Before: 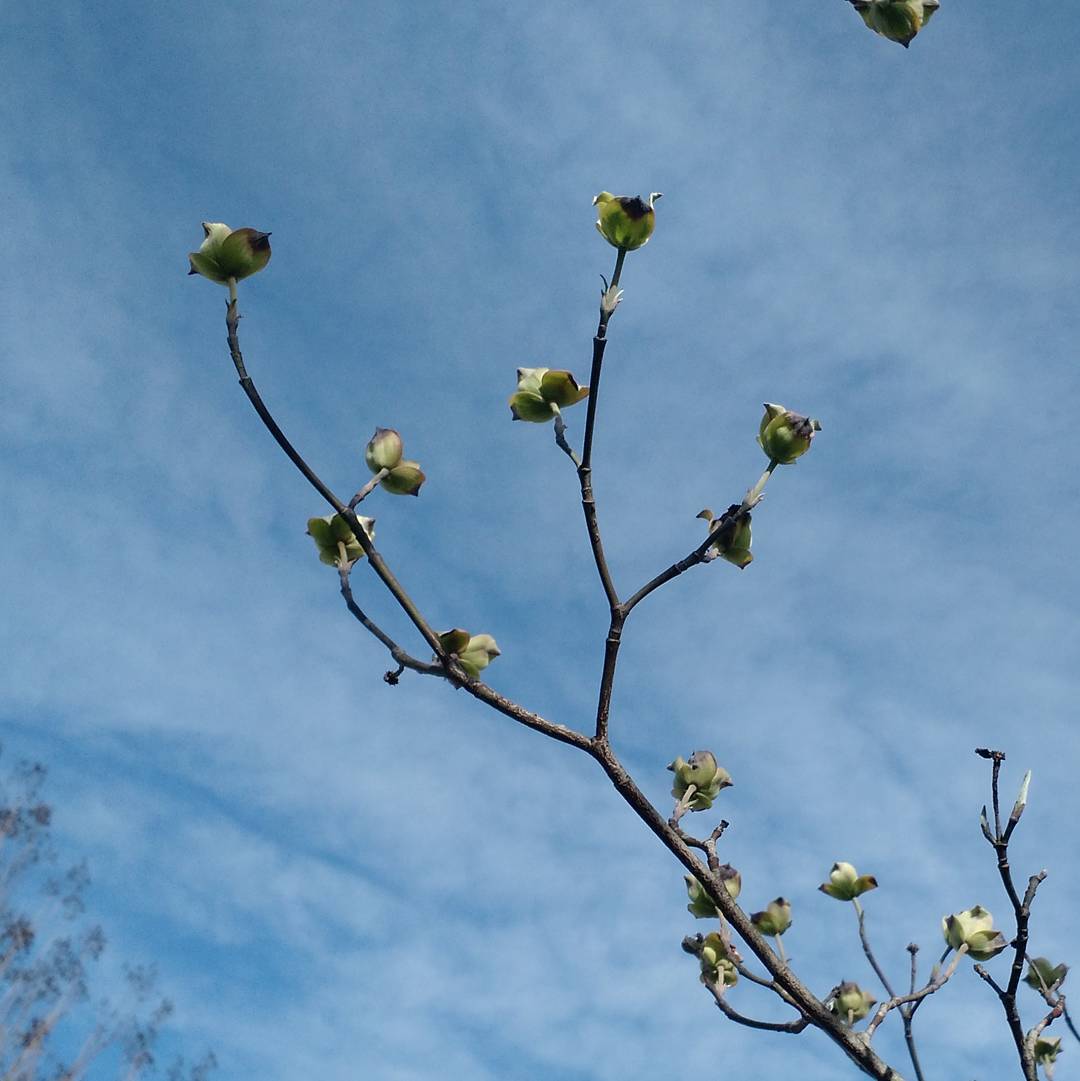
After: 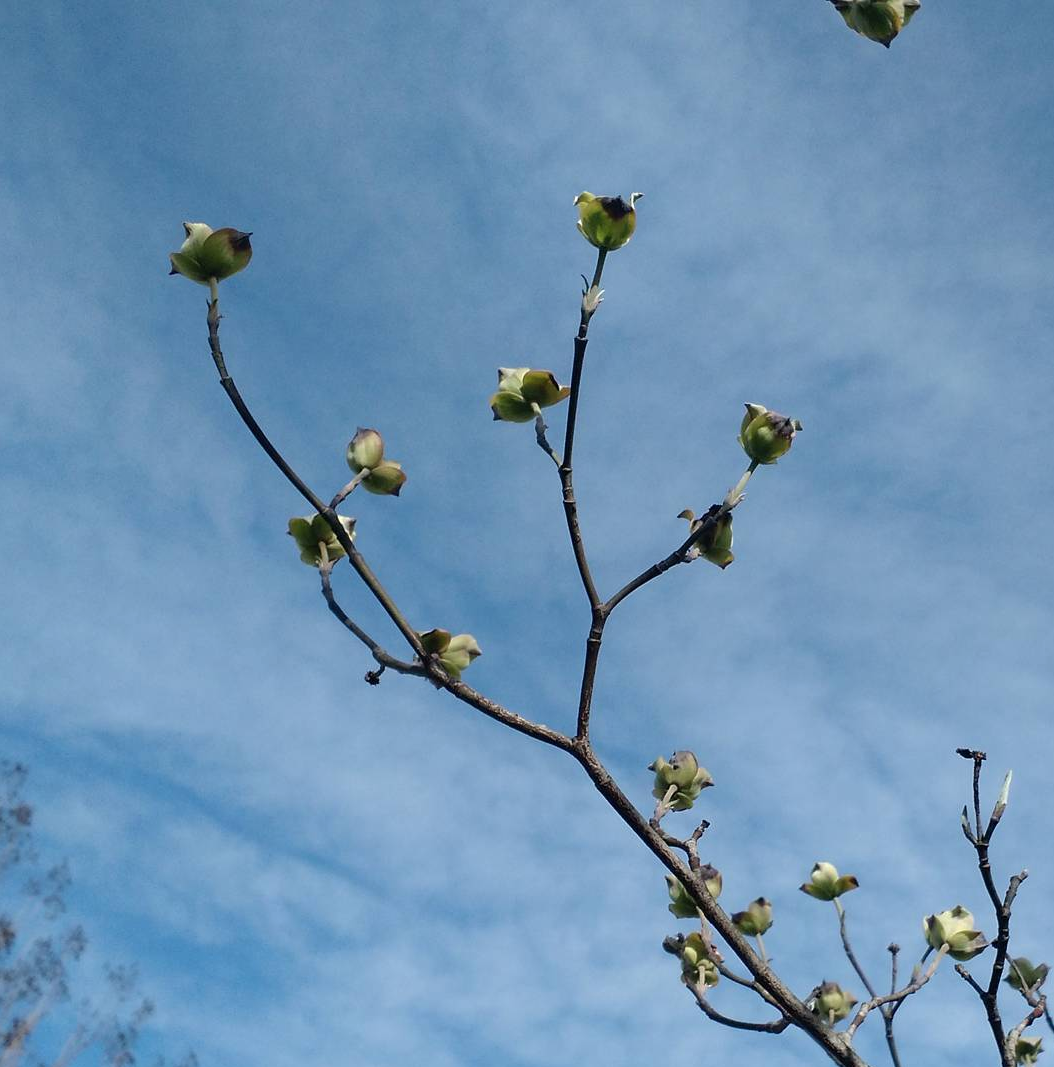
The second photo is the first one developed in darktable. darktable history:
tone equalizer: on, module defaults
crop and rotate: left 1.774%, right 0.633%, bottom 1.28%
